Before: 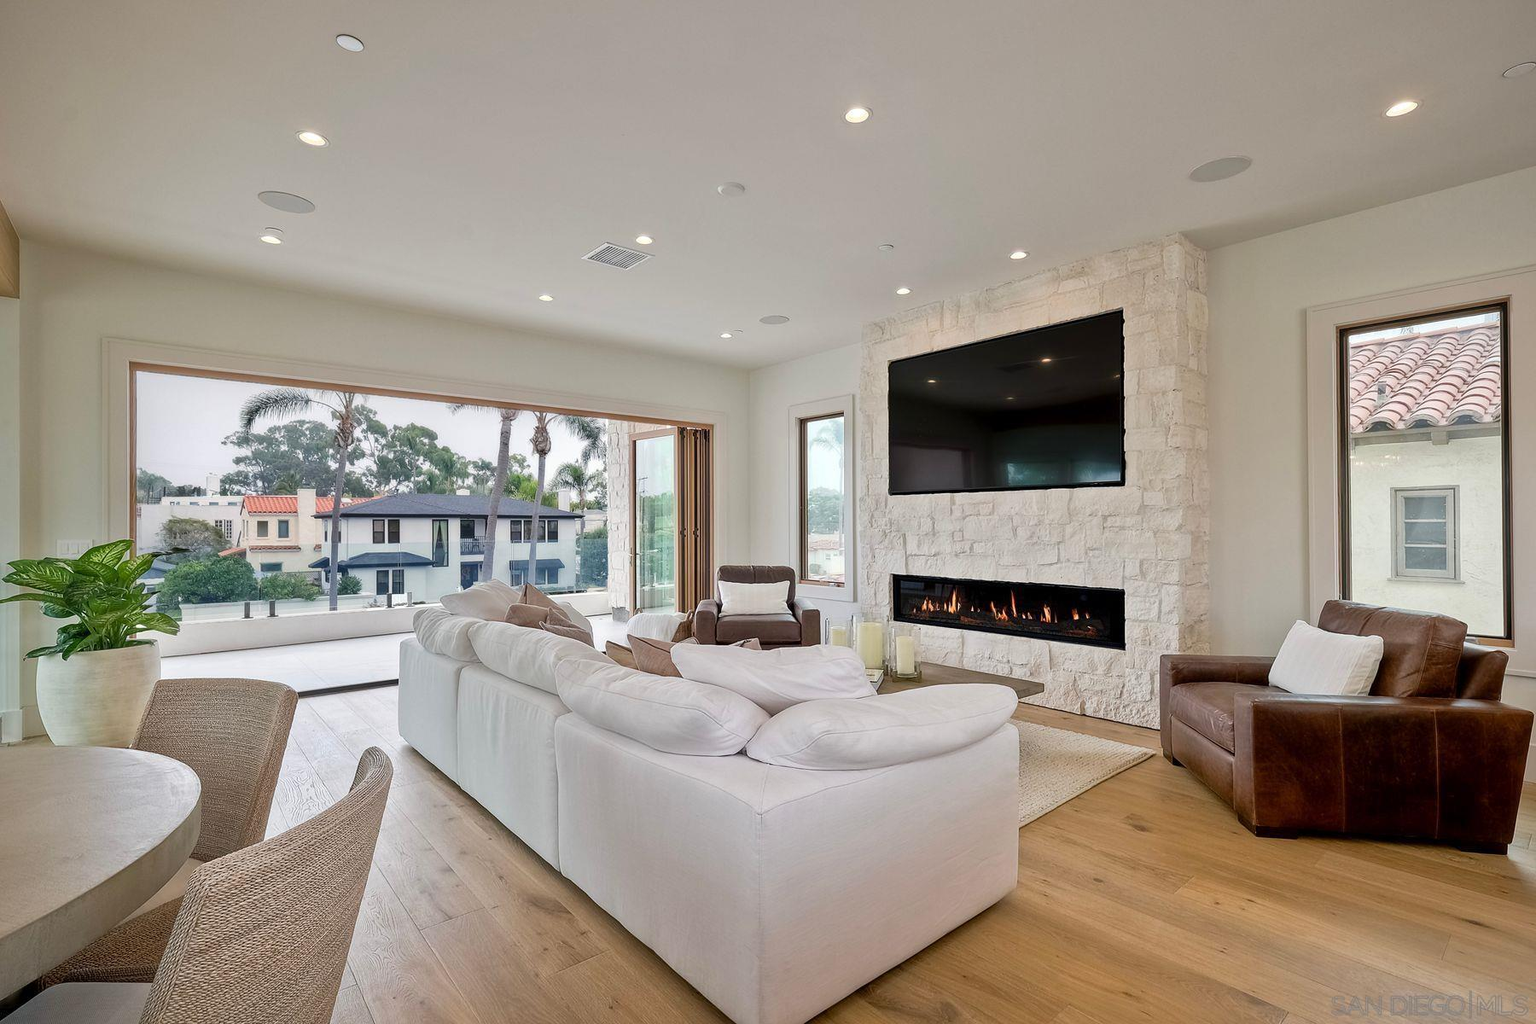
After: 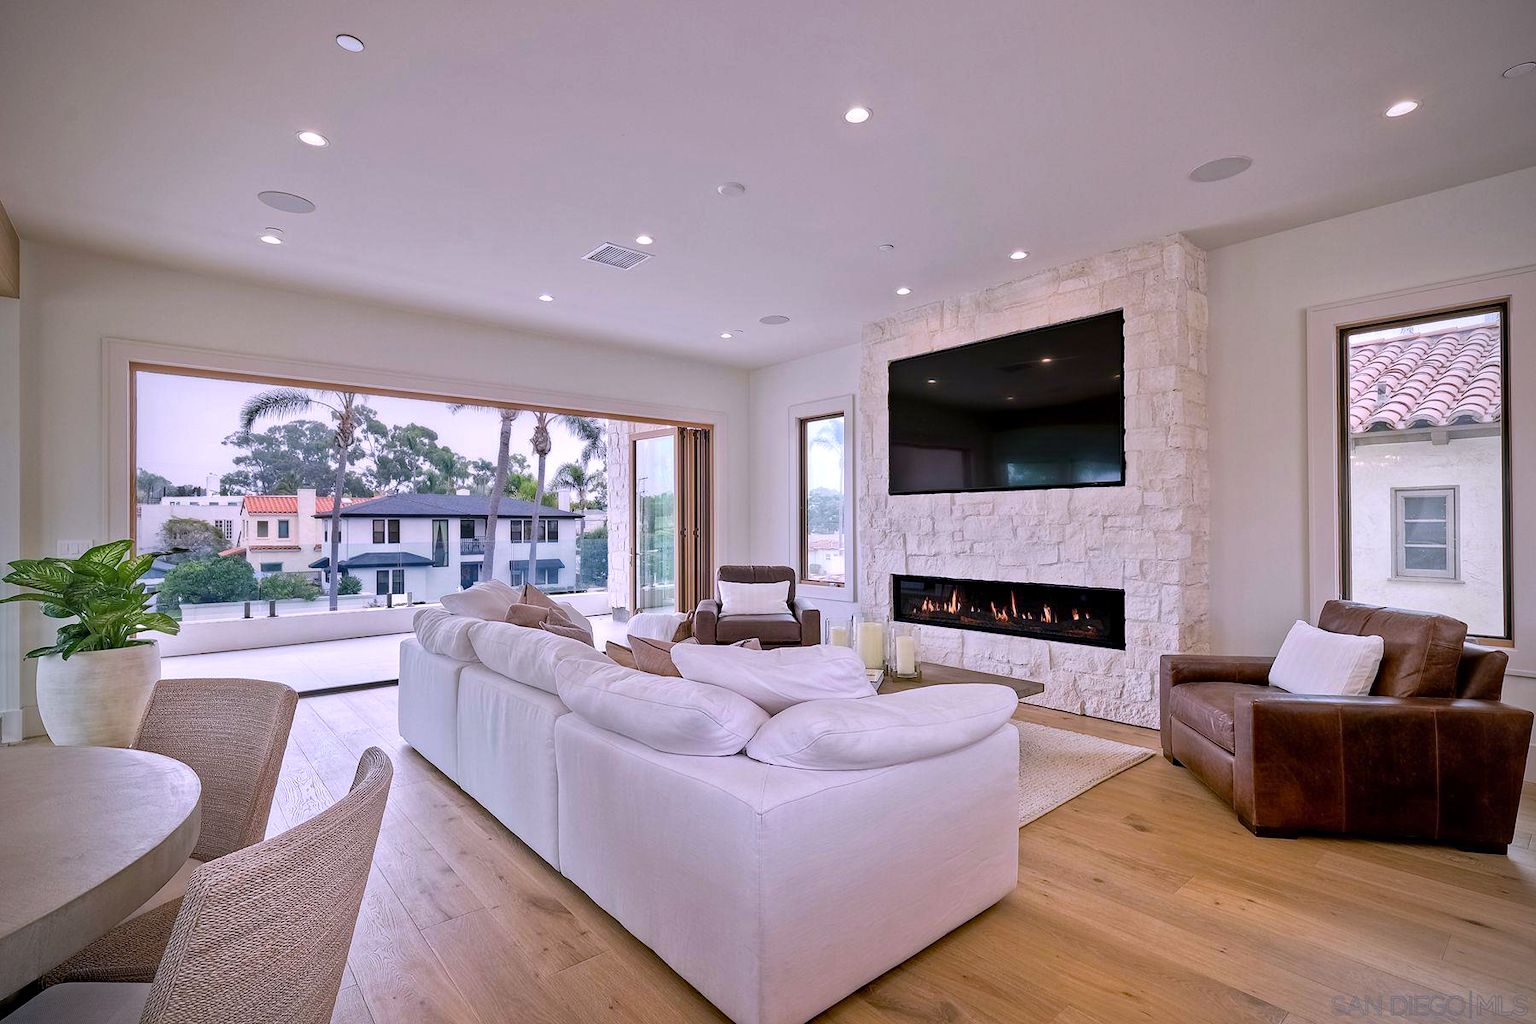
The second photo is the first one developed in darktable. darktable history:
white balance: red 1.042, blue 1.17
vignetting: fall-off radius 60.92%
haze removal: adaptive false
